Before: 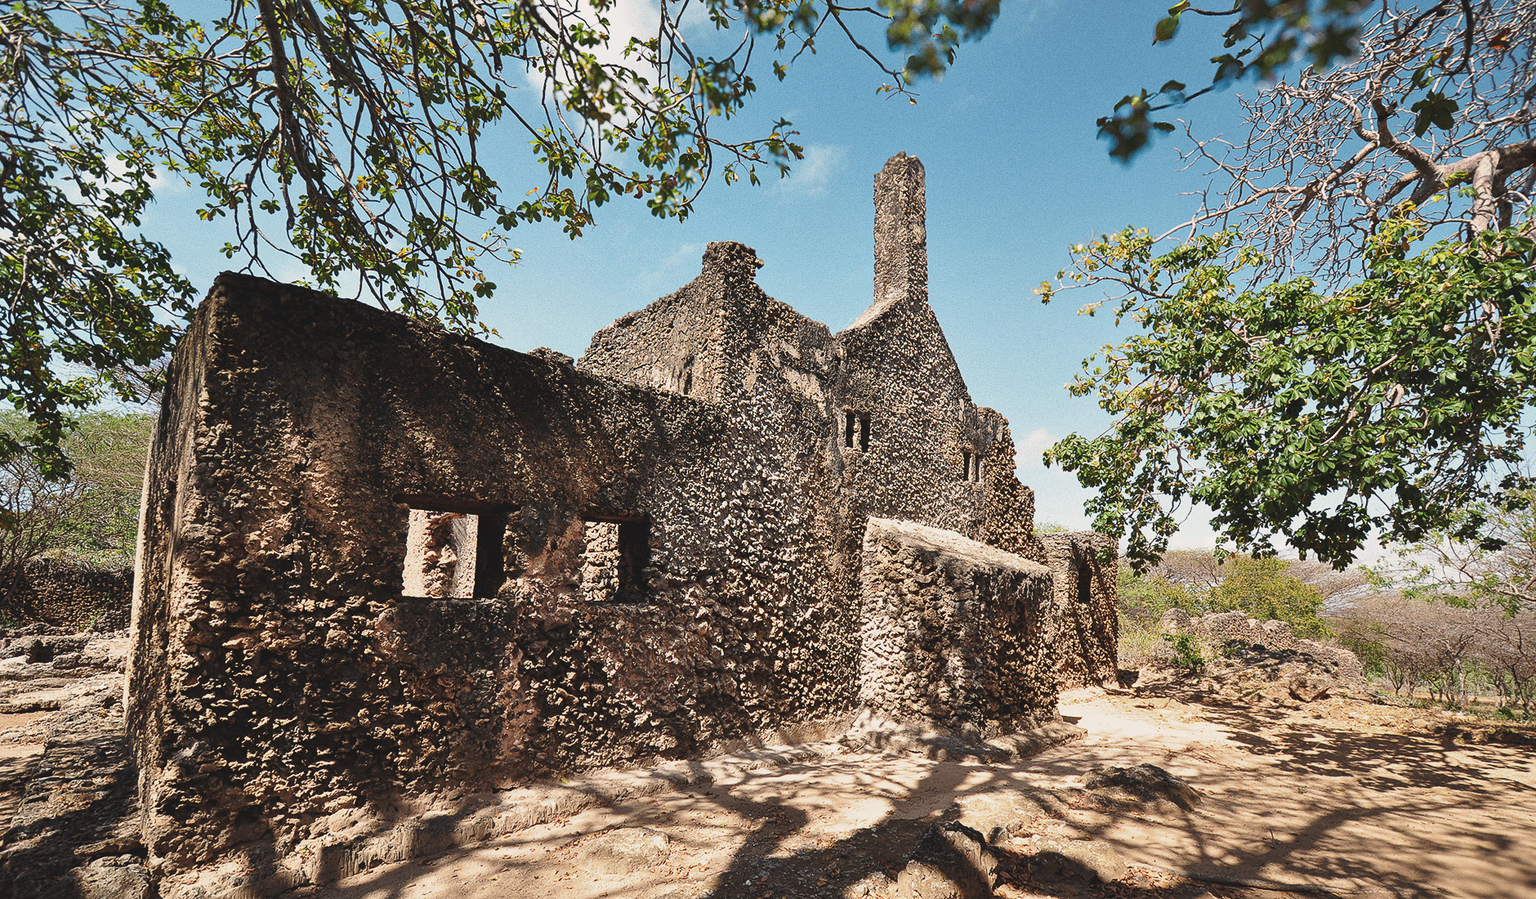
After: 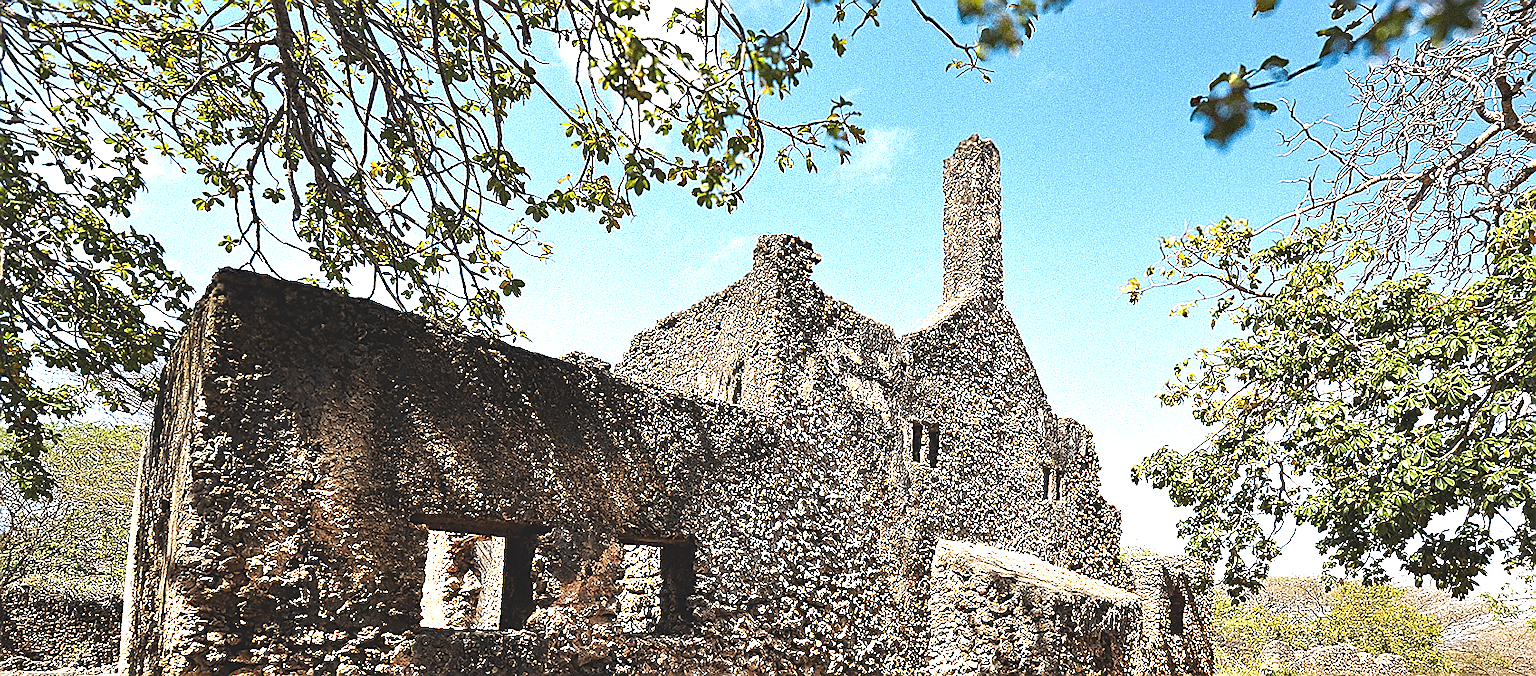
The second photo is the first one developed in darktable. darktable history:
exposure: black level correction 0, exposure 1 EV, compensate exposure bias true, compensate highlight preservation false
crop: left 1.509%, top 3.452%, right 7.696%, bottom 28.452%
color contrast: green-magenta contrast 0.8, blue-yellow contrast 1.1, unbound 0
haze removal: compatibility mode true, adaptive false
tone equalizer: on, module defaults
sharpen: radius 1.4, amount 1.25, threshold 0.7
